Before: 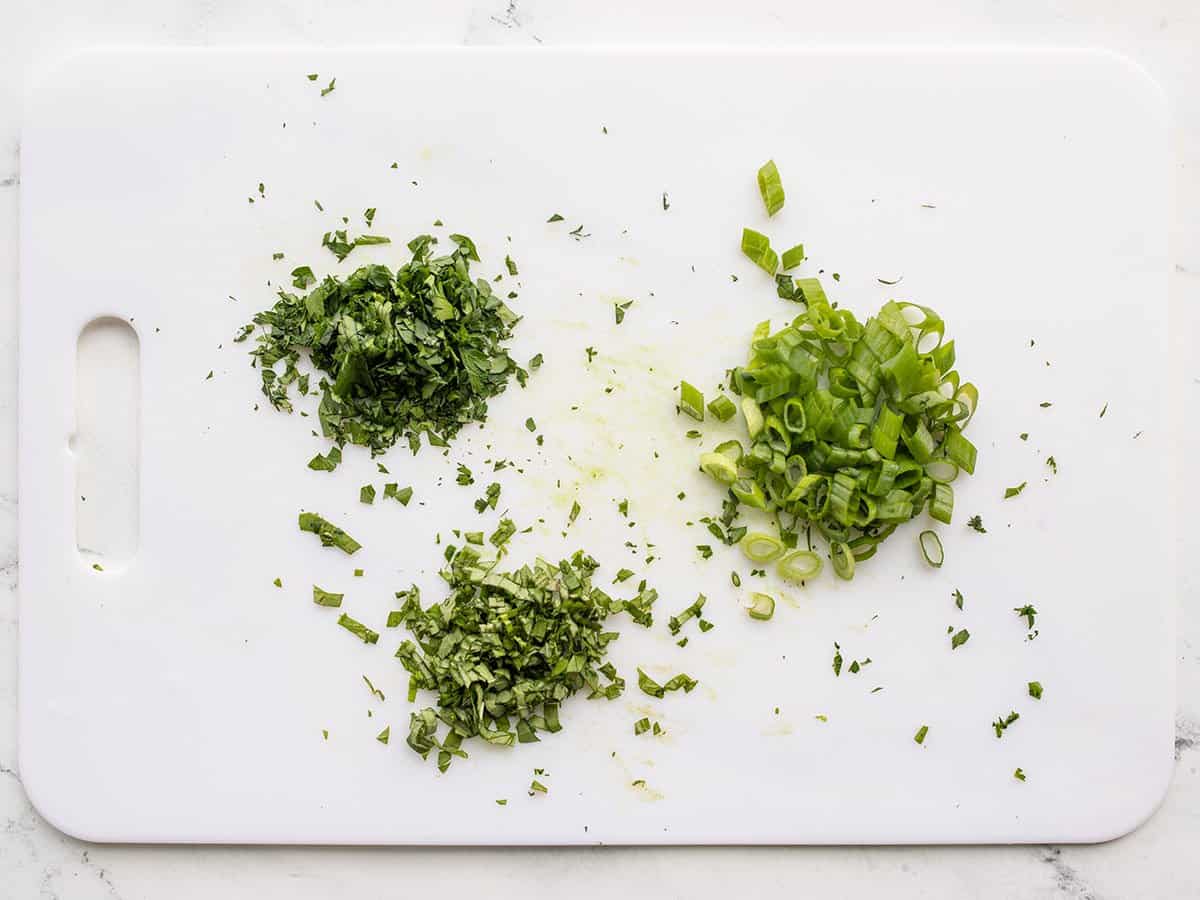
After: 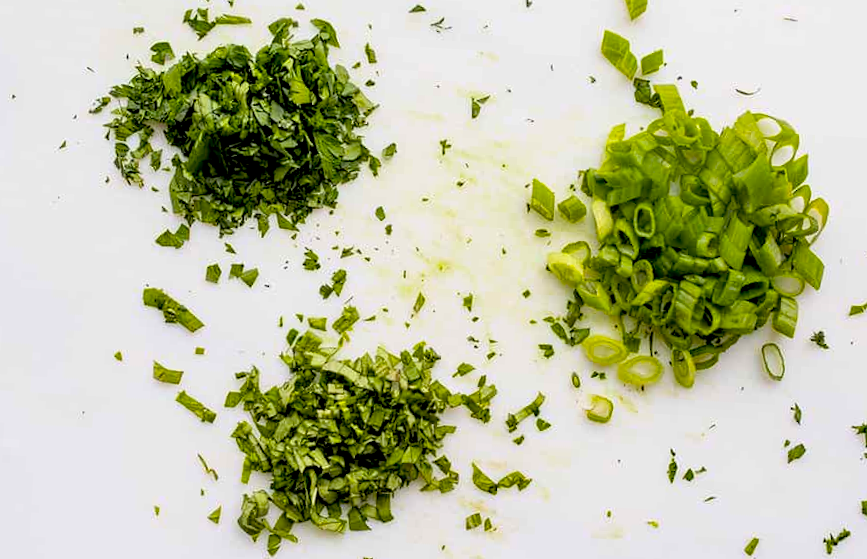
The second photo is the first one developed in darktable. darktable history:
crop and rotate: angle -3.44°, left 9.767%, top 20.912%, right 12.28%, bottom 12.009%
color balance rgb: global offset › luminance -1.45%, perceptual saturation grading › global saturation 30.046%, global vibrance 20%
